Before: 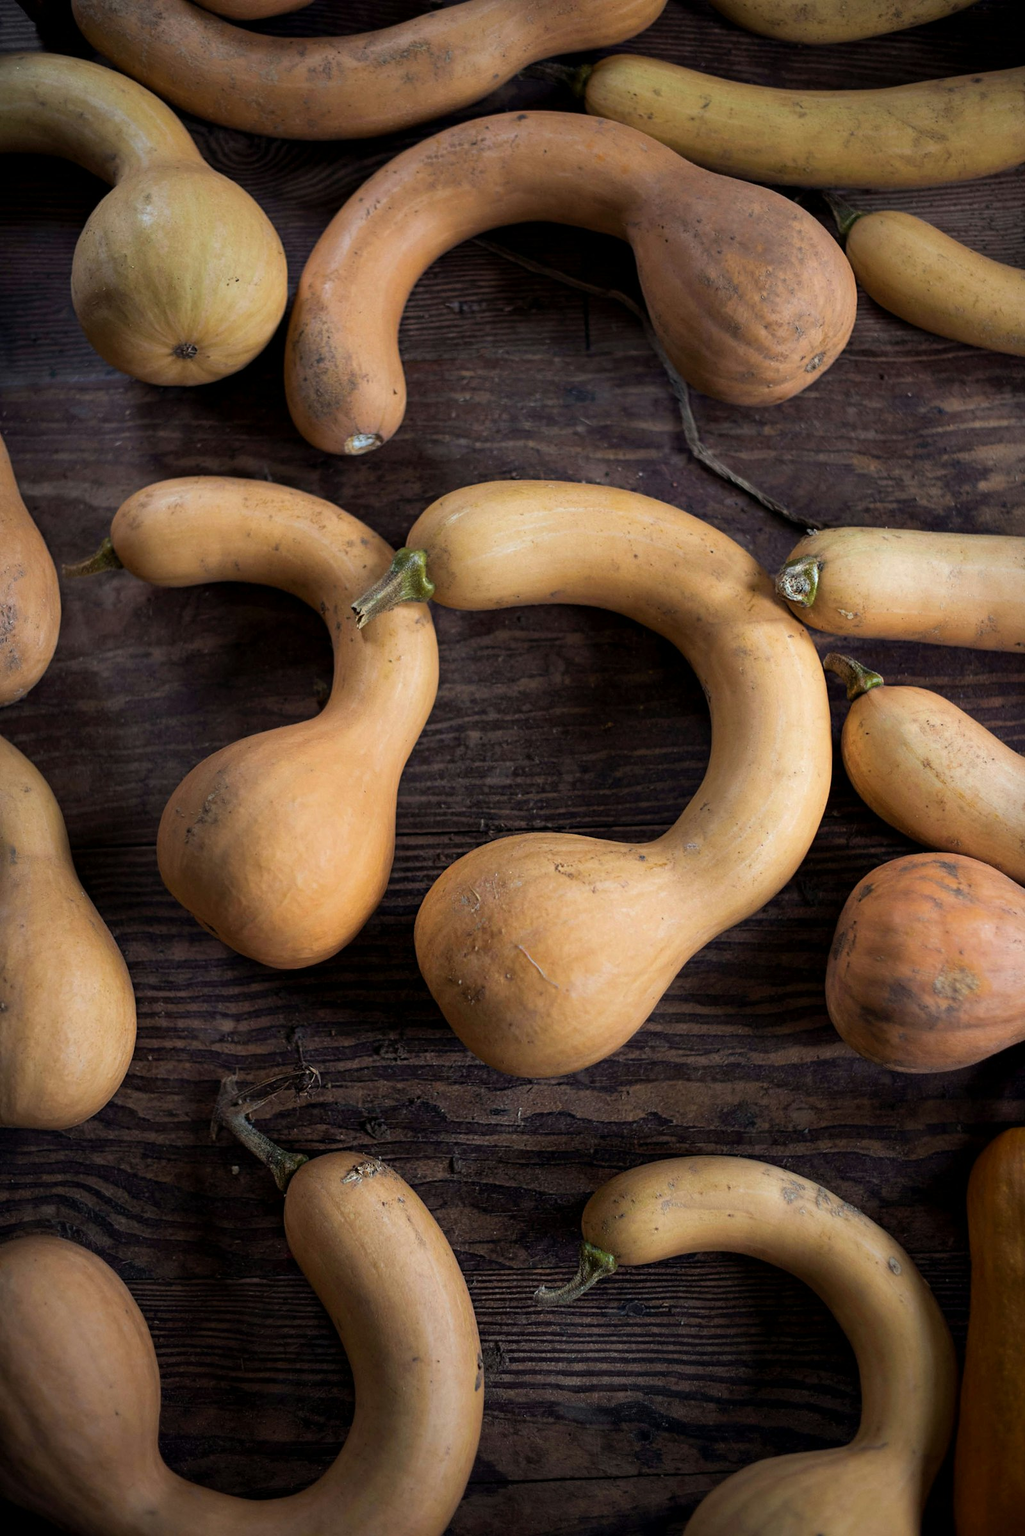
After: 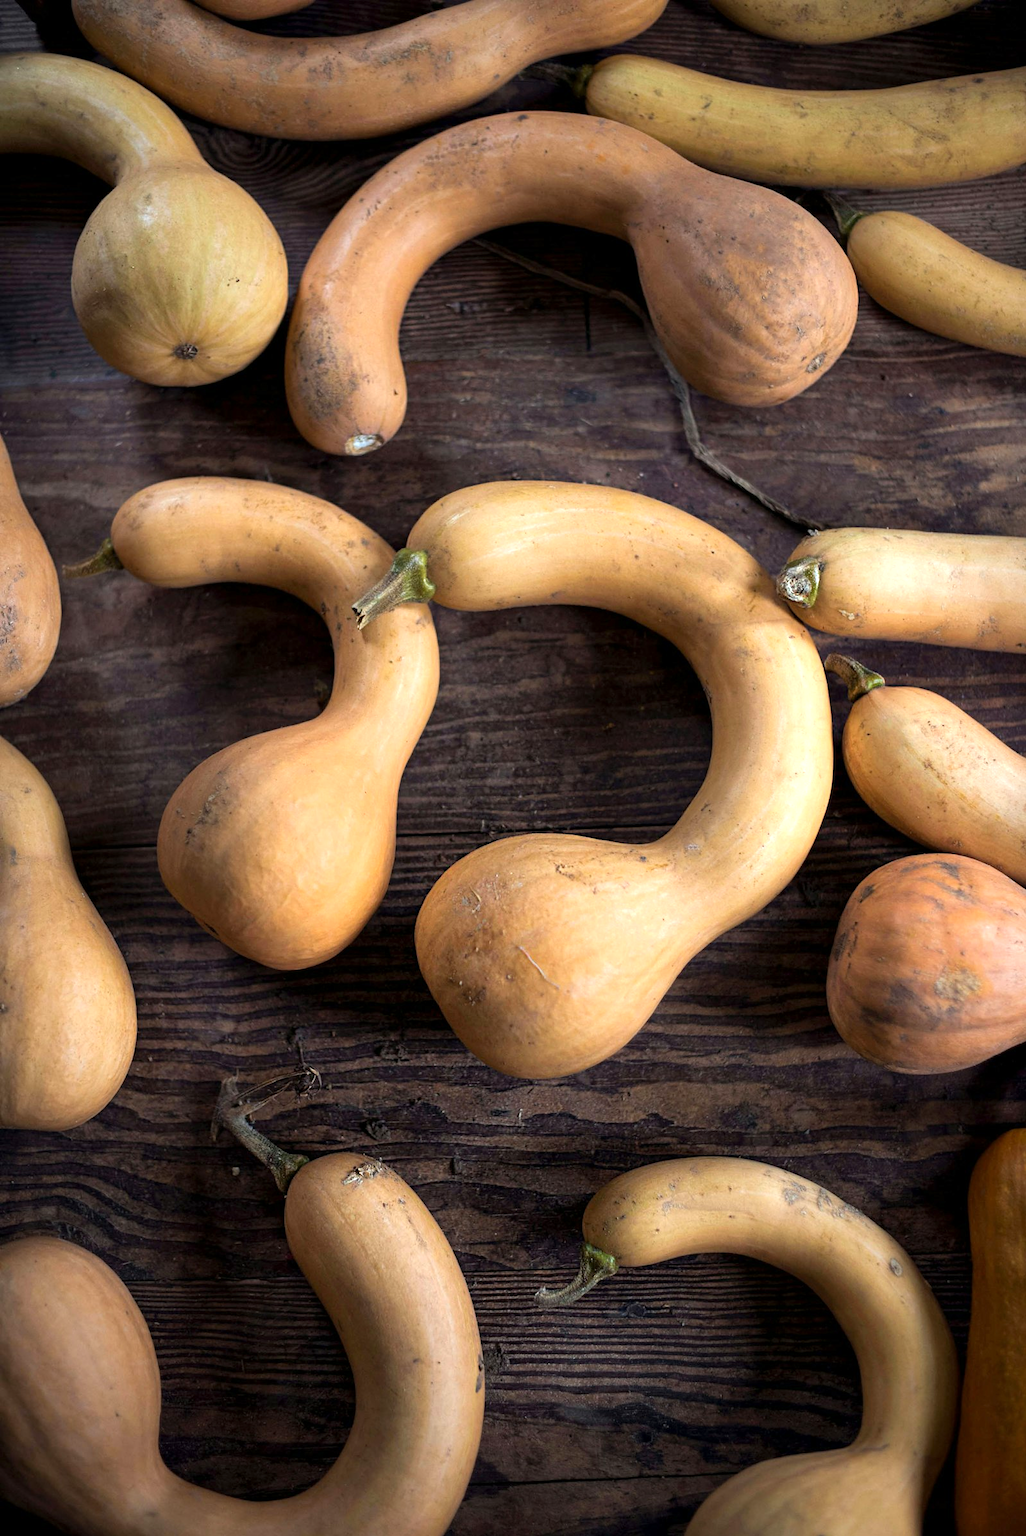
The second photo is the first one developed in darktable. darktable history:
exposure: exposure 0.603 EV, compensate highlight preservation false
crop: bottom 0.055%
